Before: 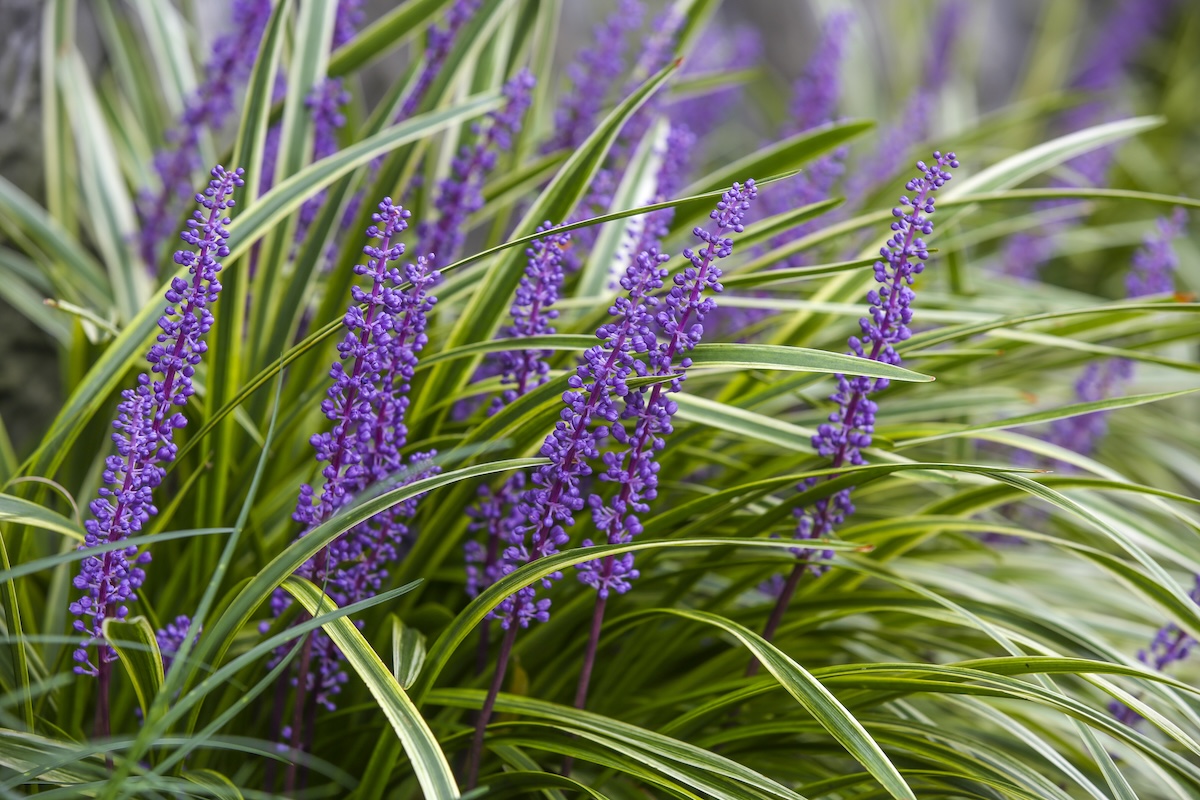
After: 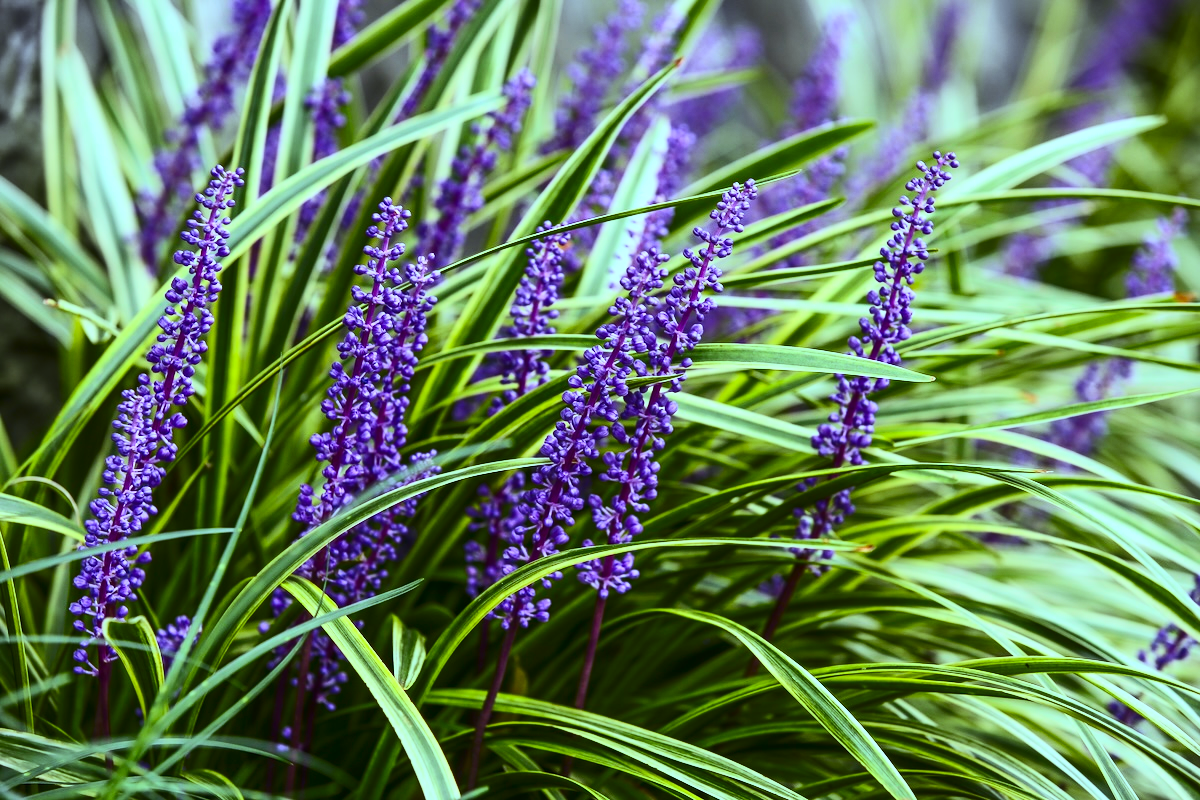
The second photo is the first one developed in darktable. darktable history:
color balance rgb: highlights gain › chroma 4.054%, highlights gain › hue 202.93°, perceptual saturation grading › global saturation 0.4%
contrast brightness saturation: contrast 0.413, brightness 0.042, saturation 0.262
shadows and highlights: soften with gaussian
